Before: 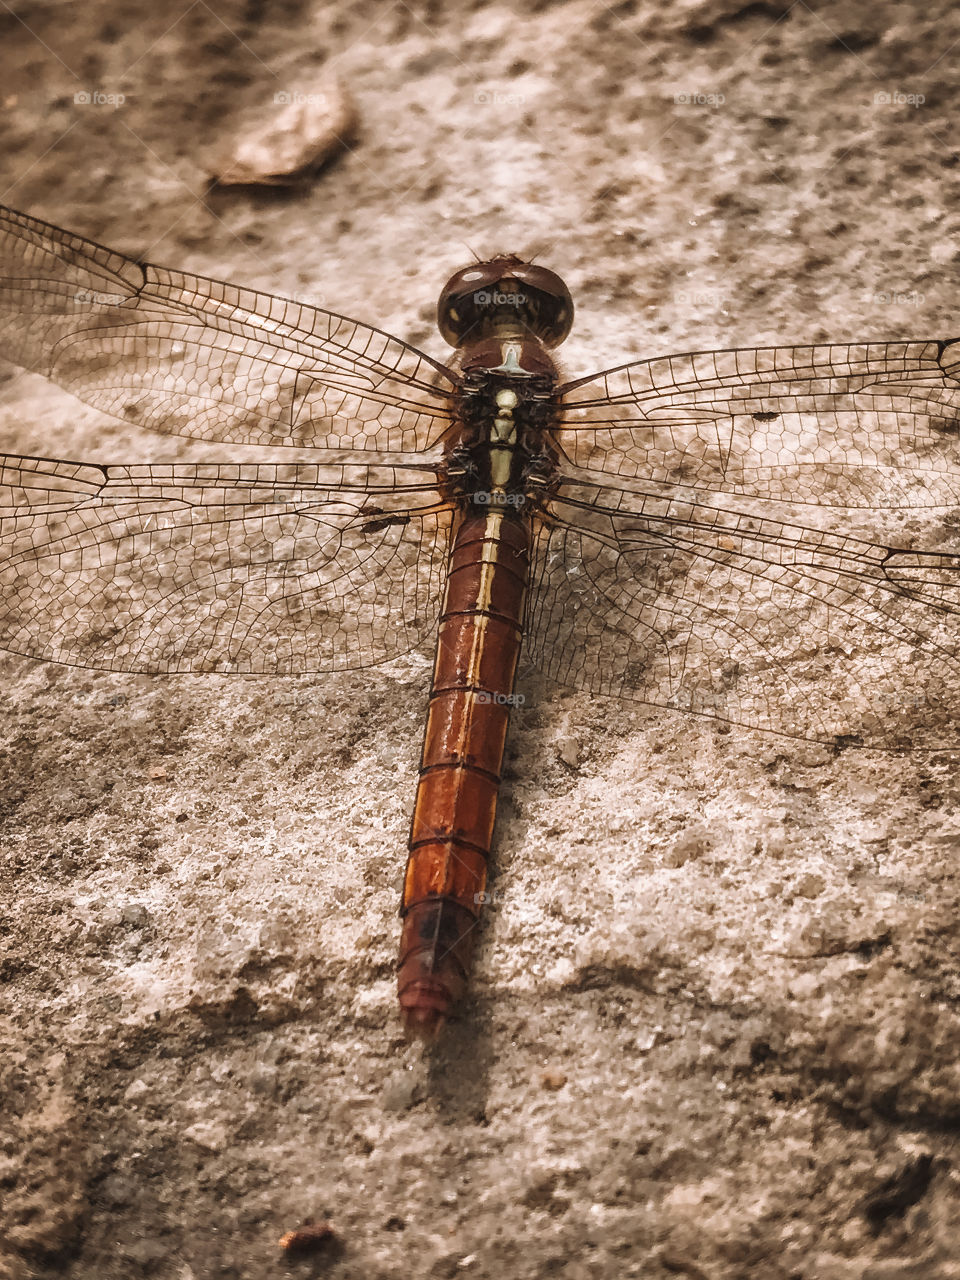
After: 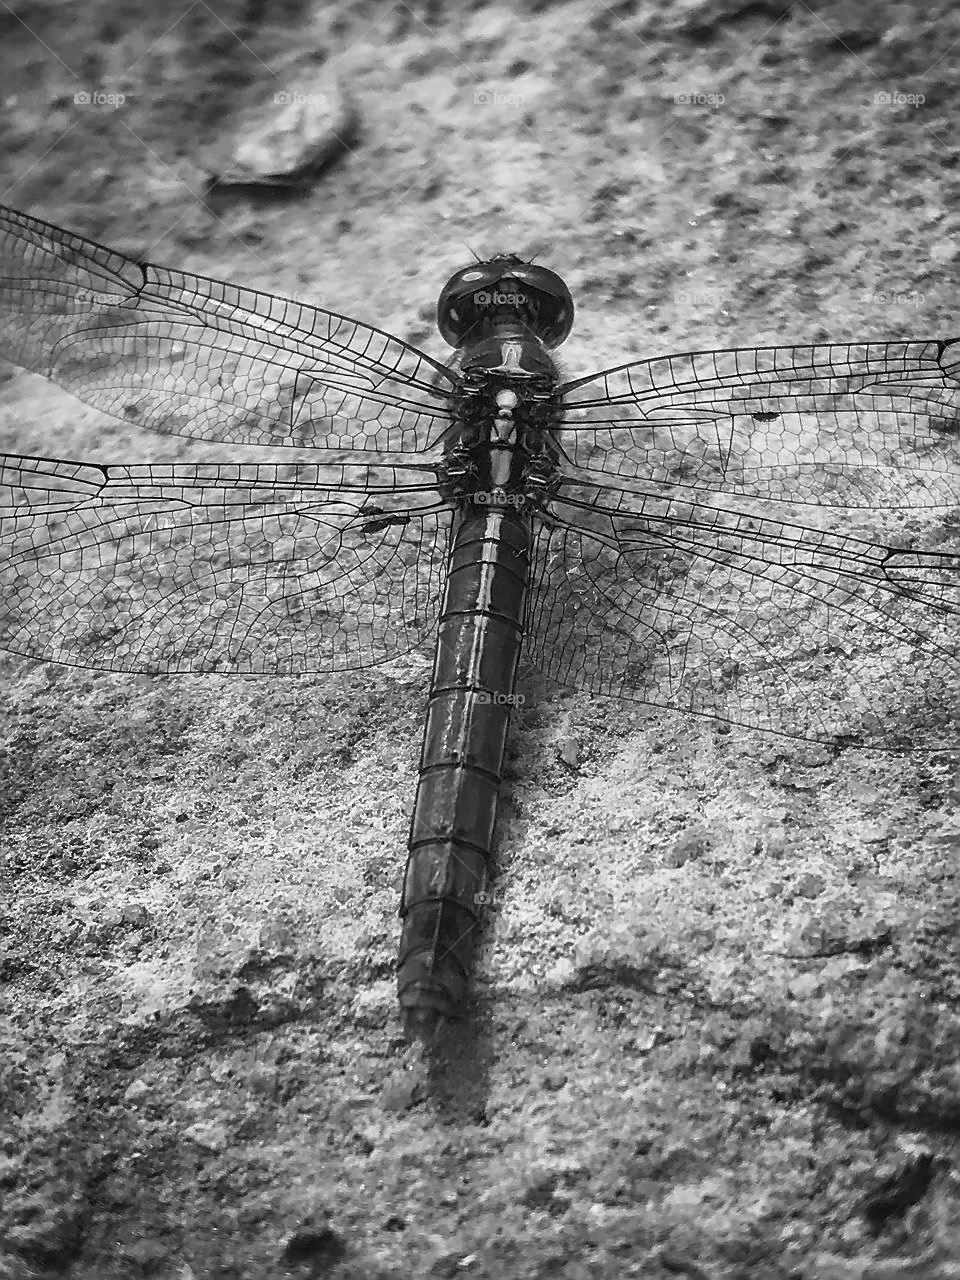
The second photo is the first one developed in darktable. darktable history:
monochrome: a -92.57, b 58.91
sharpen: on, module defaults
color correction: highlights a* 5.62, highlights b* 33.57, shadows a* -25.86, shadows b* 4.02
